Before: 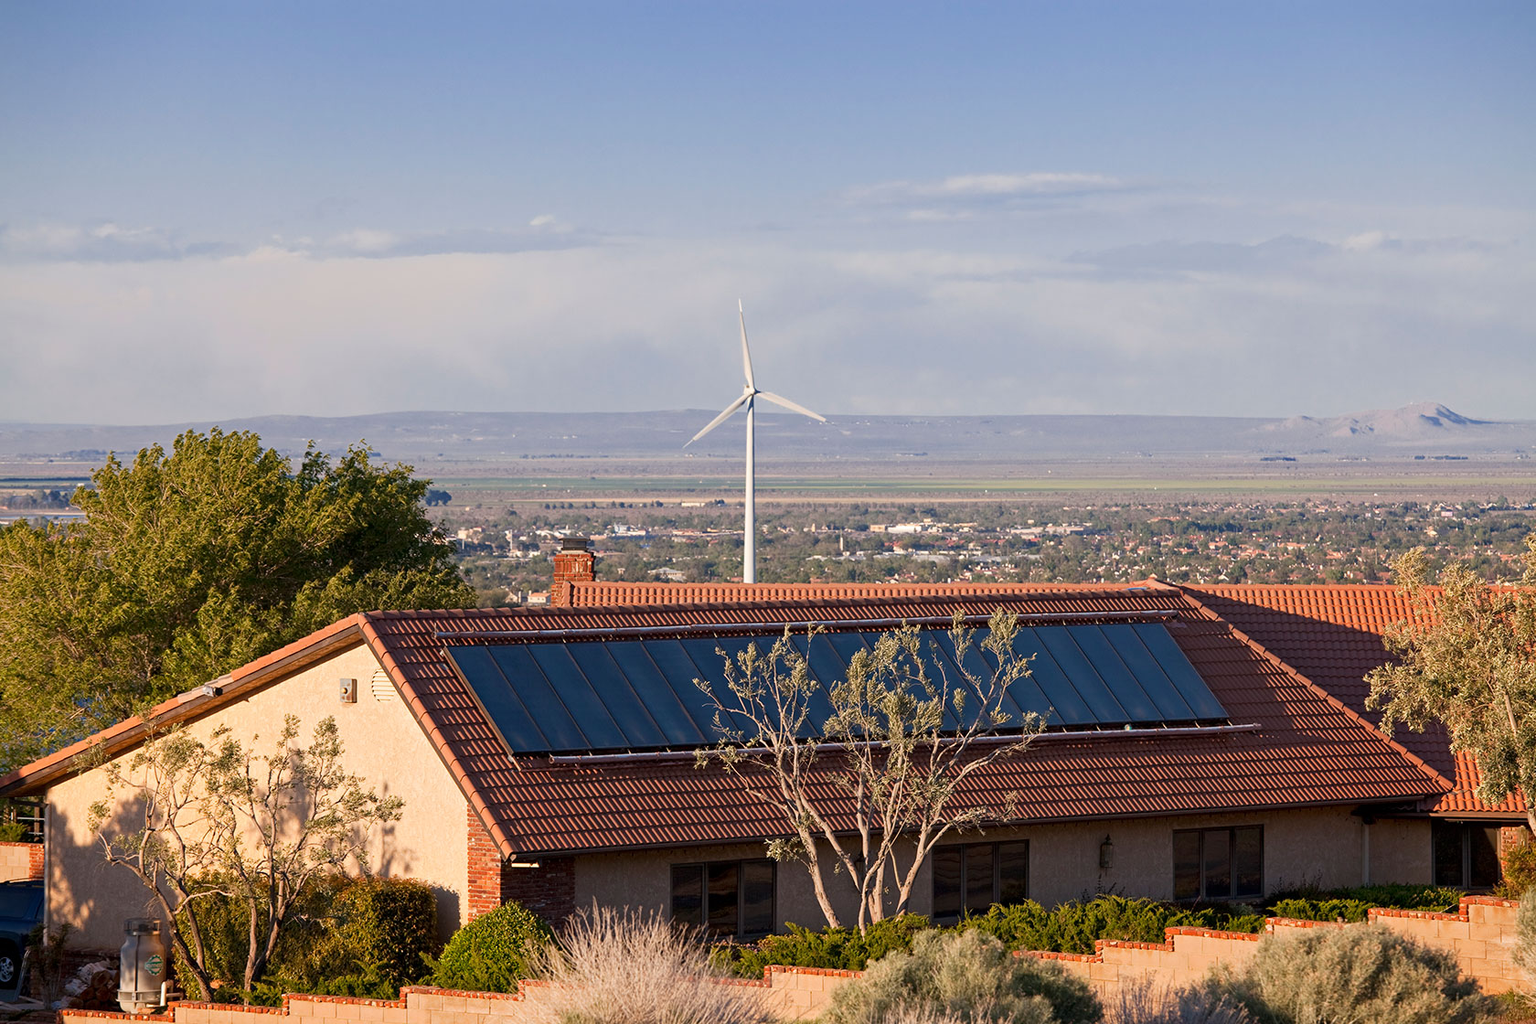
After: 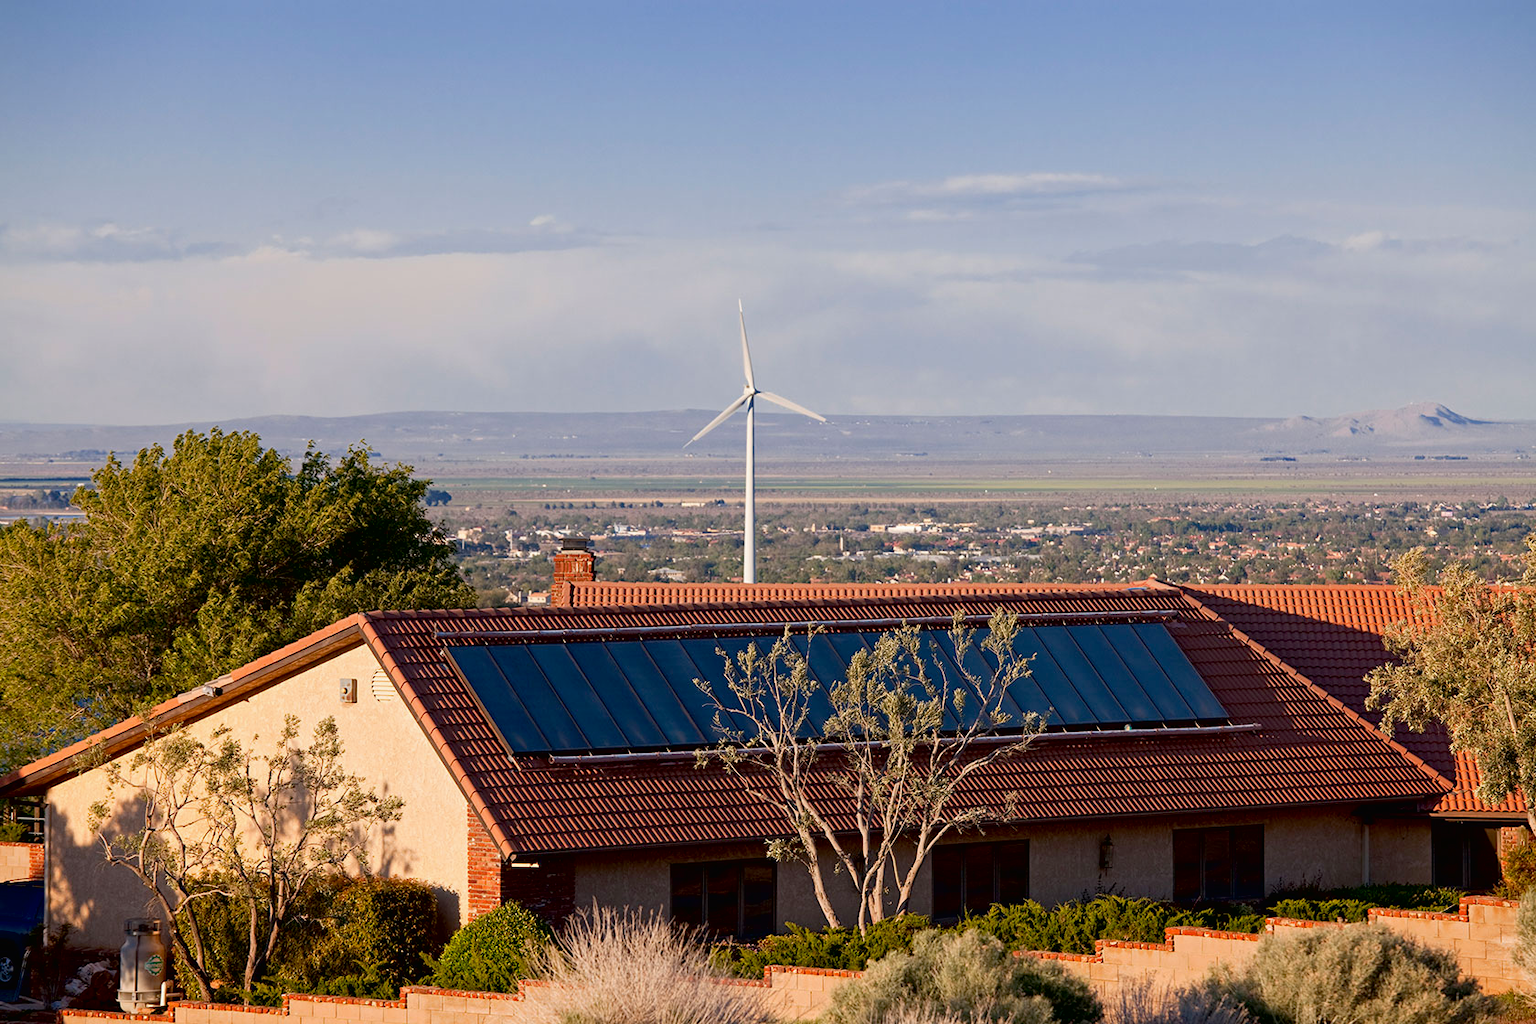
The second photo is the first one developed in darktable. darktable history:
contrast brightness saturation: contrast -0.021, brightness -0.011, saturation 0.031
exposure: black level correction 0.011, compensate highlight preservation false
